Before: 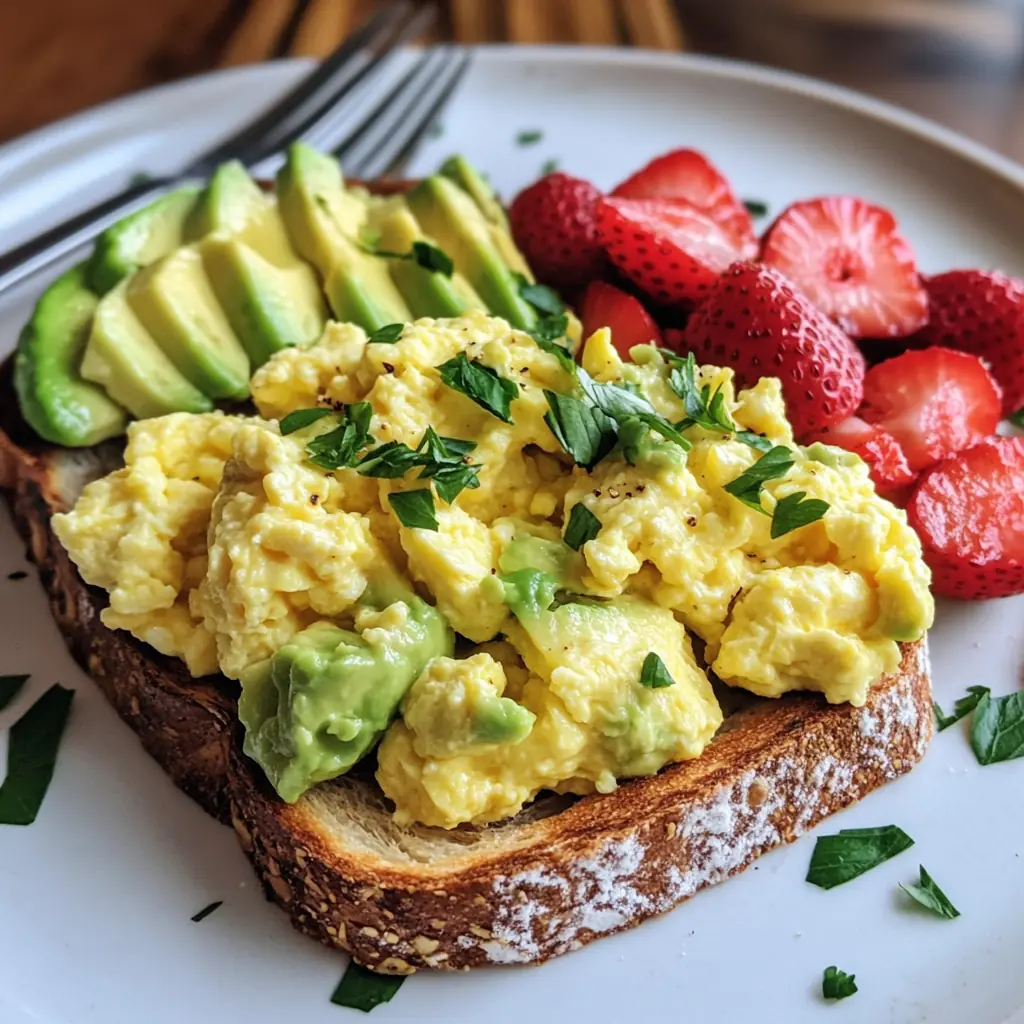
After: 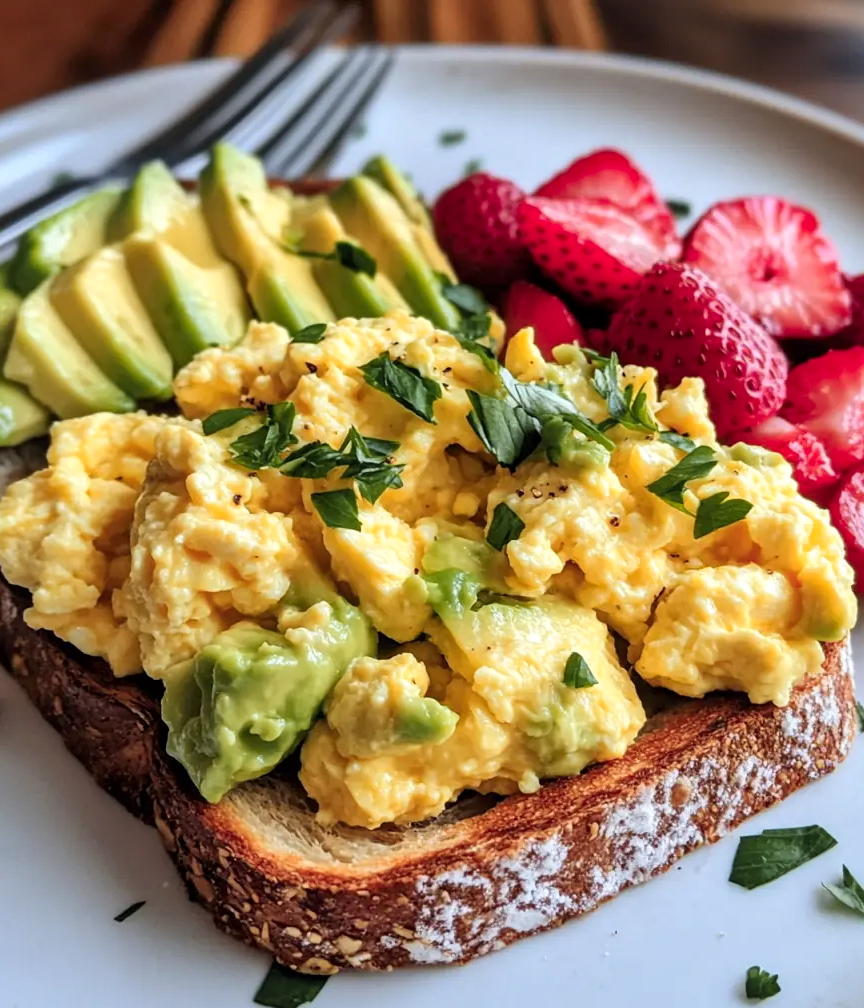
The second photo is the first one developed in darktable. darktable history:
crop: left 7.598%, right 7.873%
color zones: curves: ch1 [(0.309, 0.524) (0.41, 0.329) (0.508, 0.509)]; ch2 [(0.25, 0.457) (0.75, 0.5)]
local contrast: mode bilateral grid, contrast 20, coarseness 50, detail 120%, midtone range 0.2
